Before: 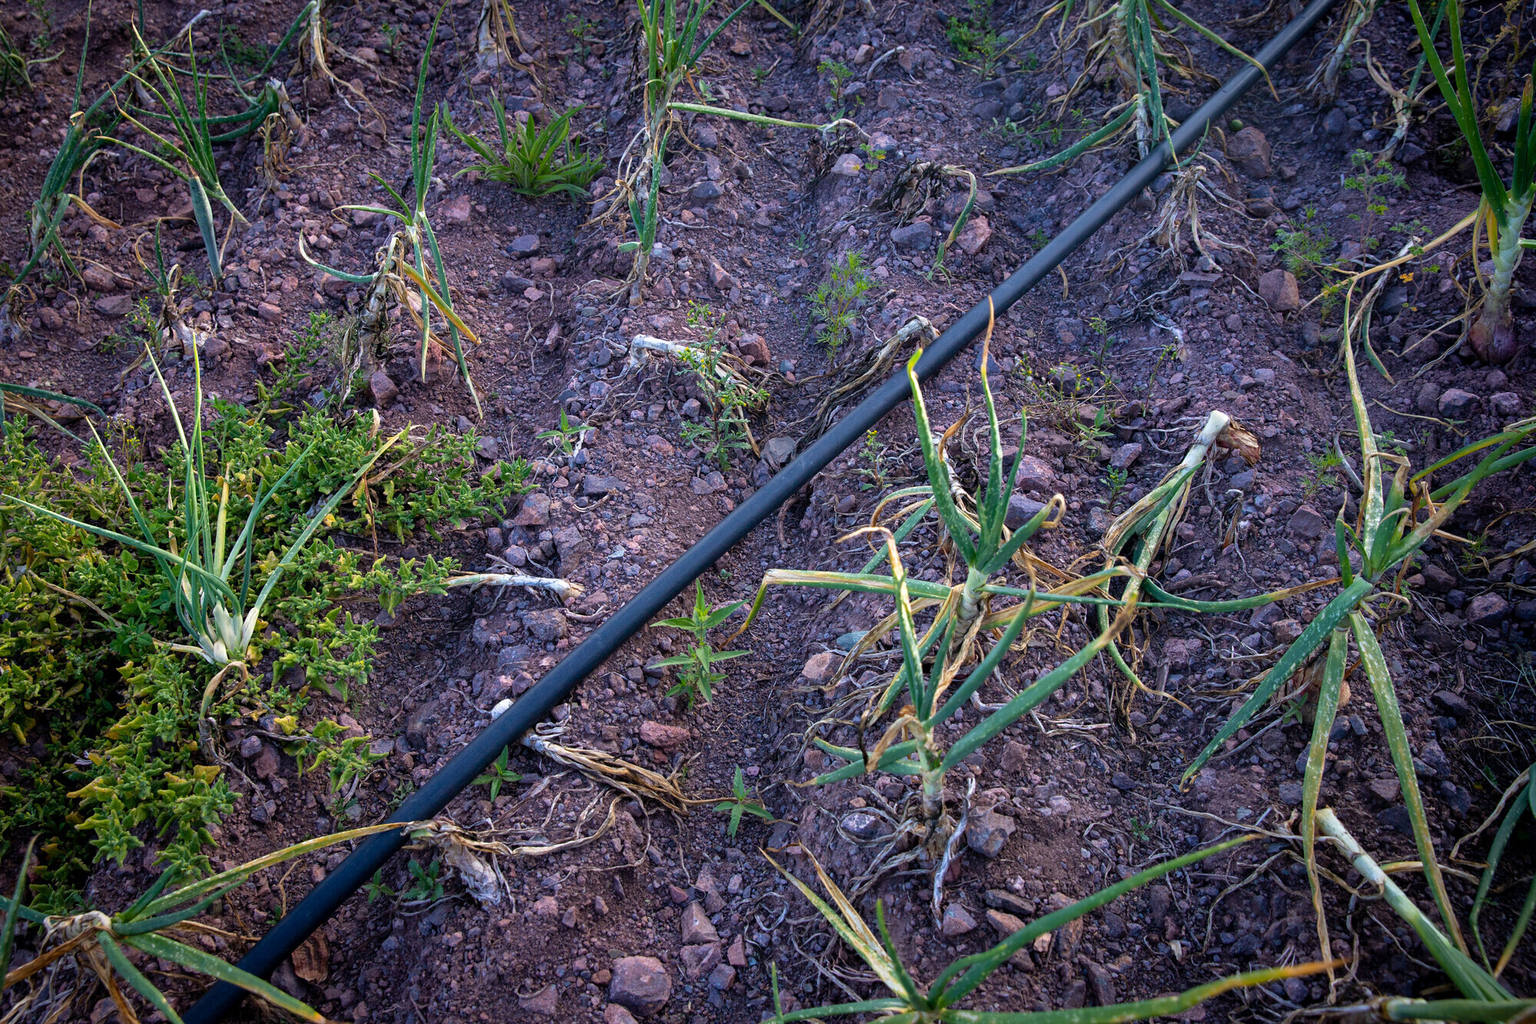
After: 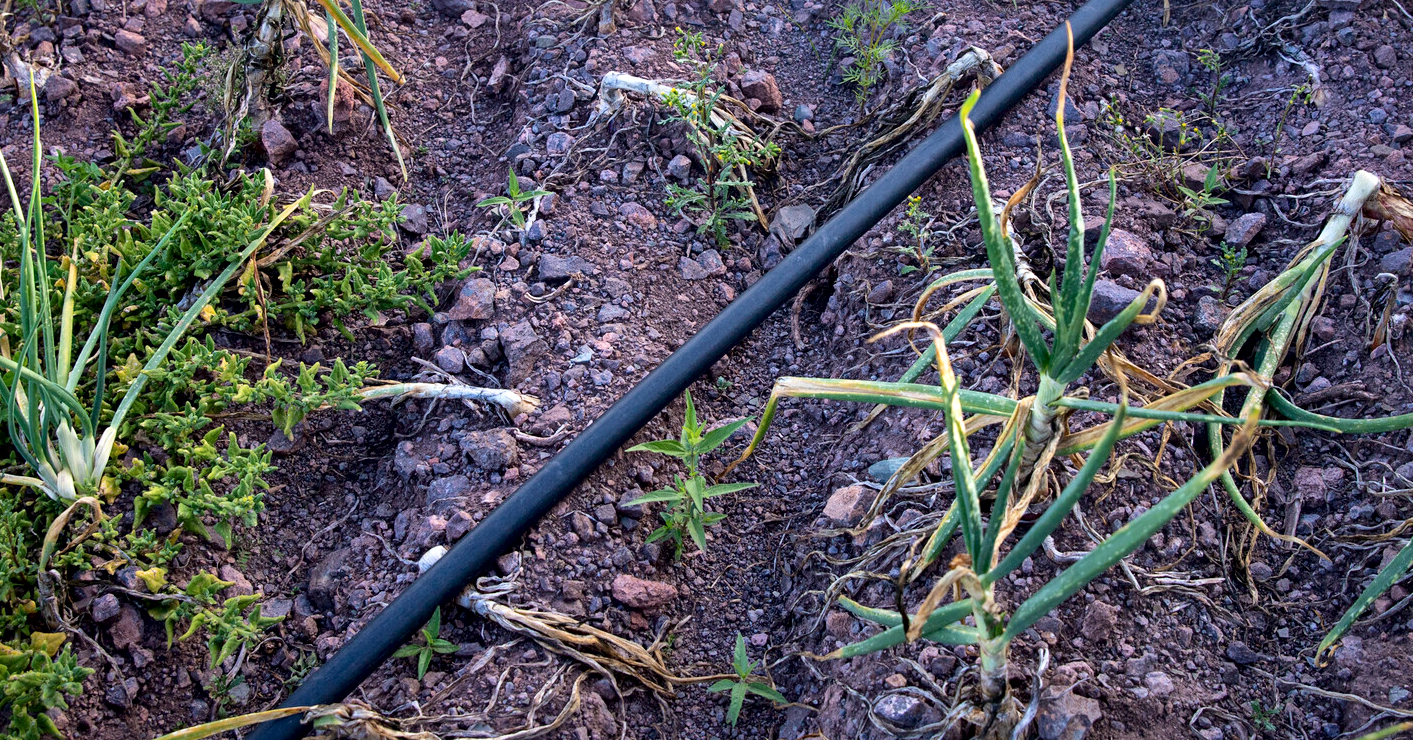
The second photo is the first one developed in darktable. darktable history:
local contrast: mode bilateral grid, contrast 20, coarseness 49, detail 173%, midtone range 0.2
crop: left 11.078%, top 27.32%, right 18.244%, bottom 17.149%
